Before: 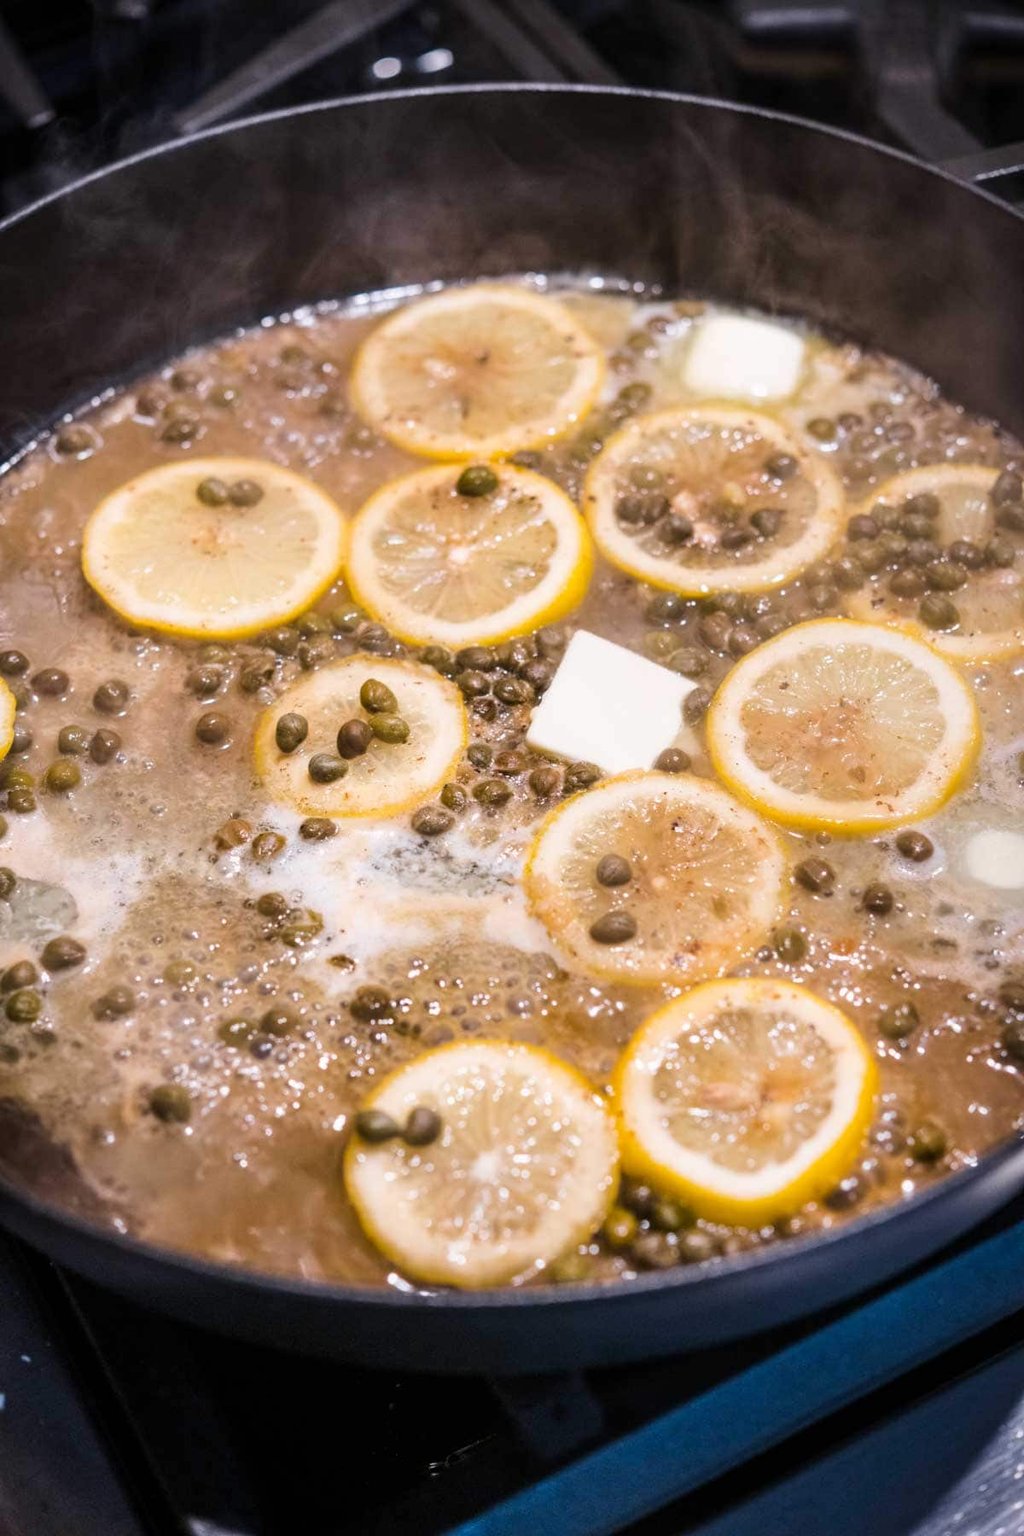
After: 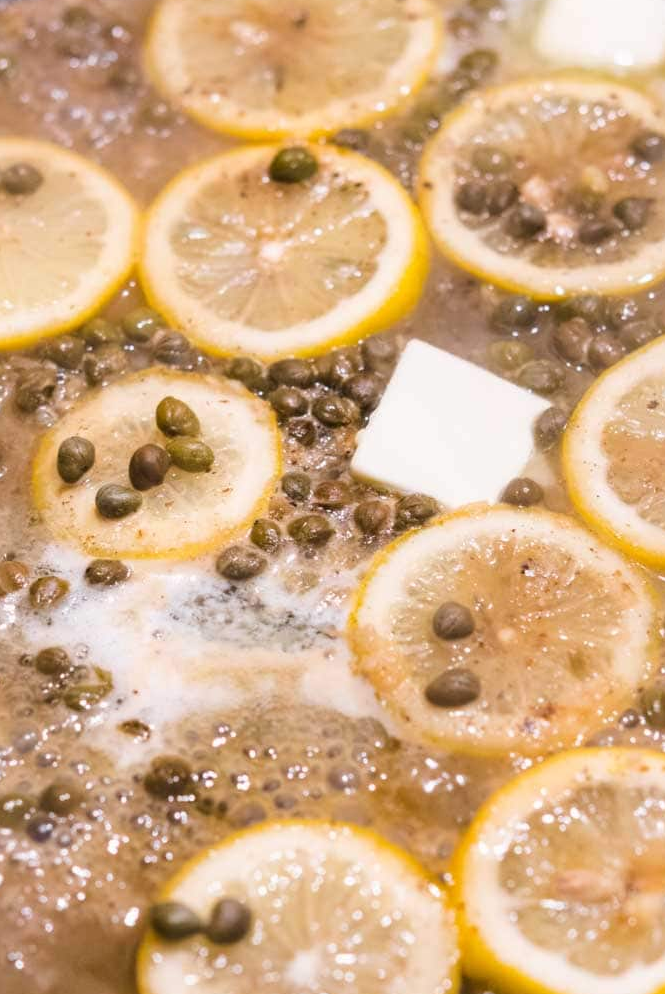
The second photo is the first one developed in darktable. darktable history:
crop and rotate: left 22.249%, top 22.218%, right 22.291%, bottom 22.524%
